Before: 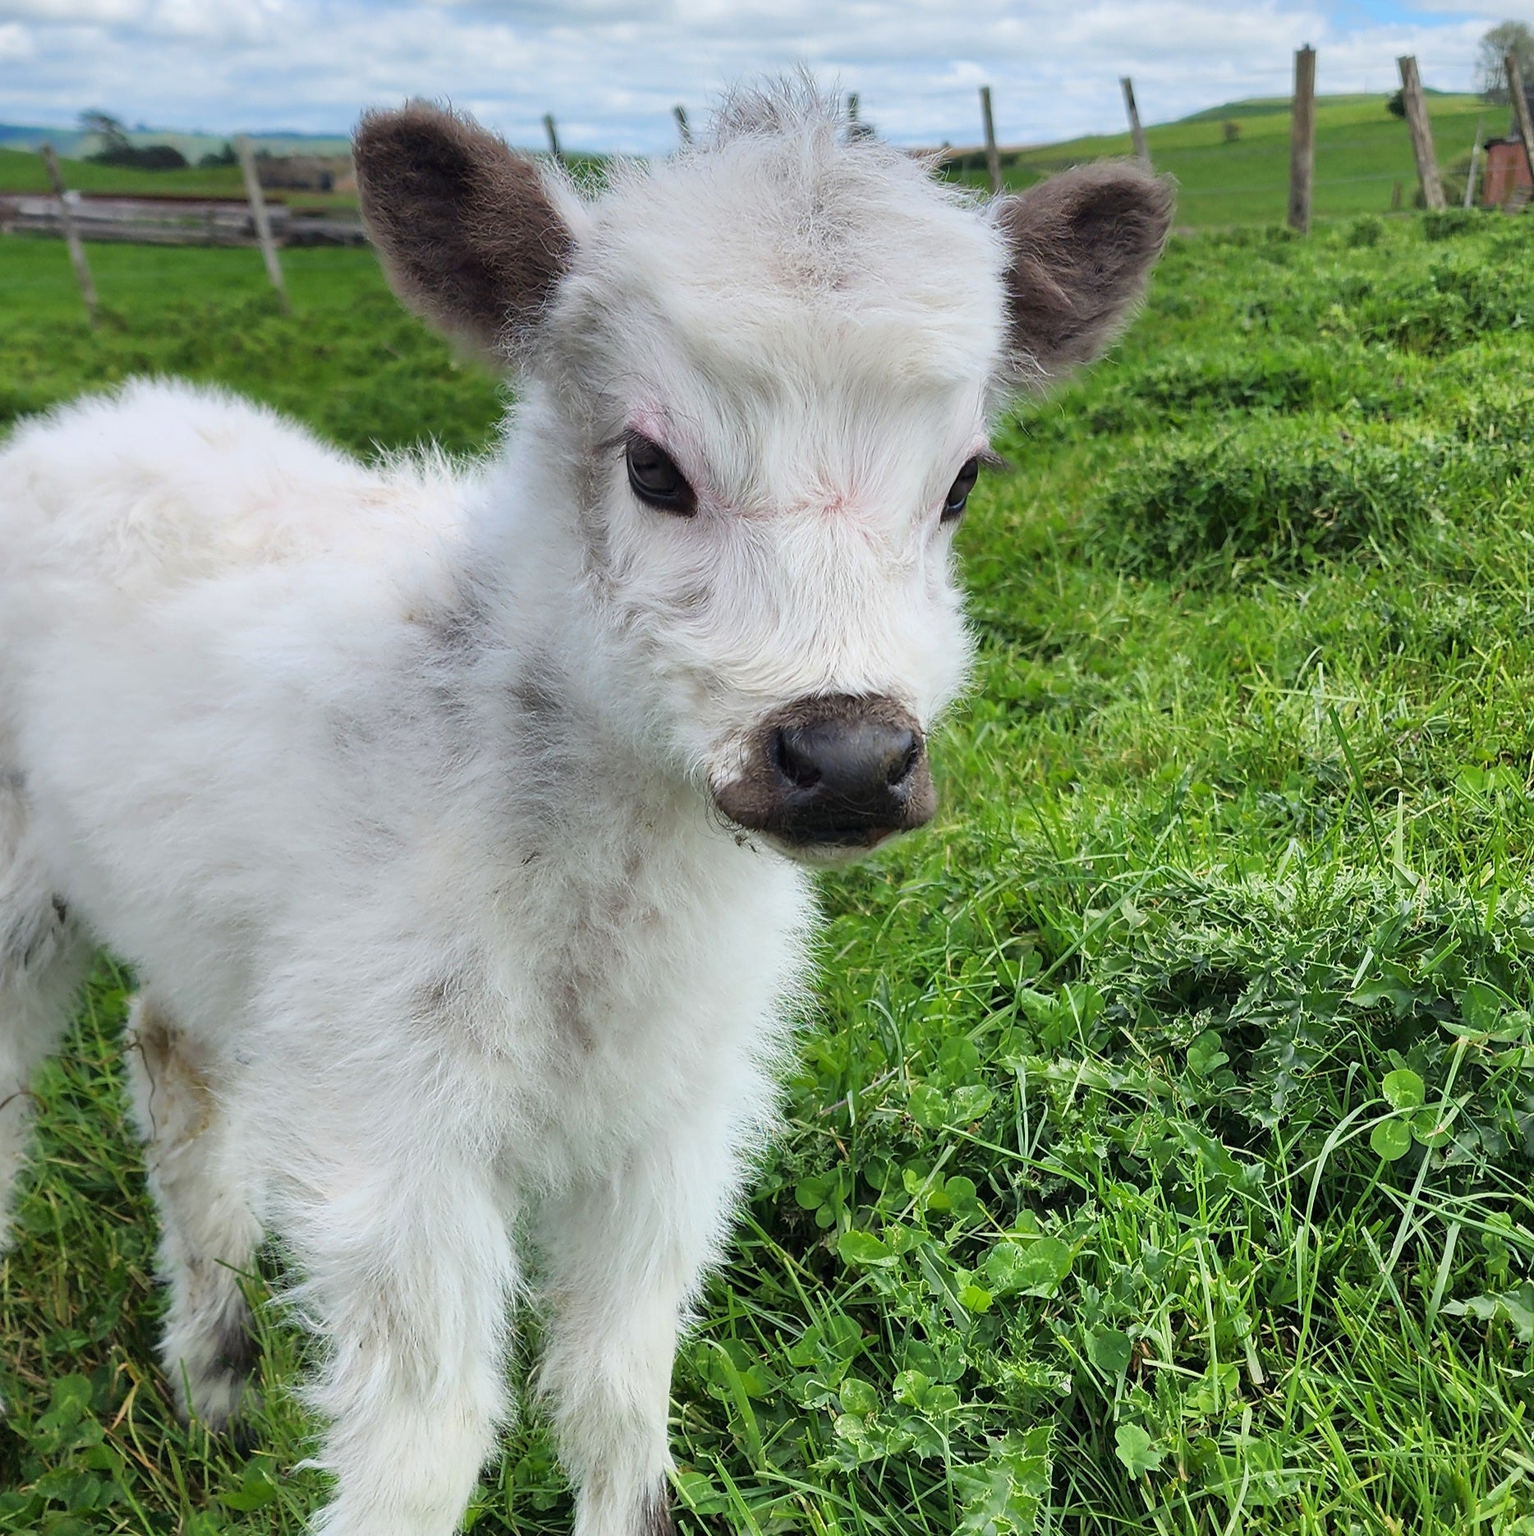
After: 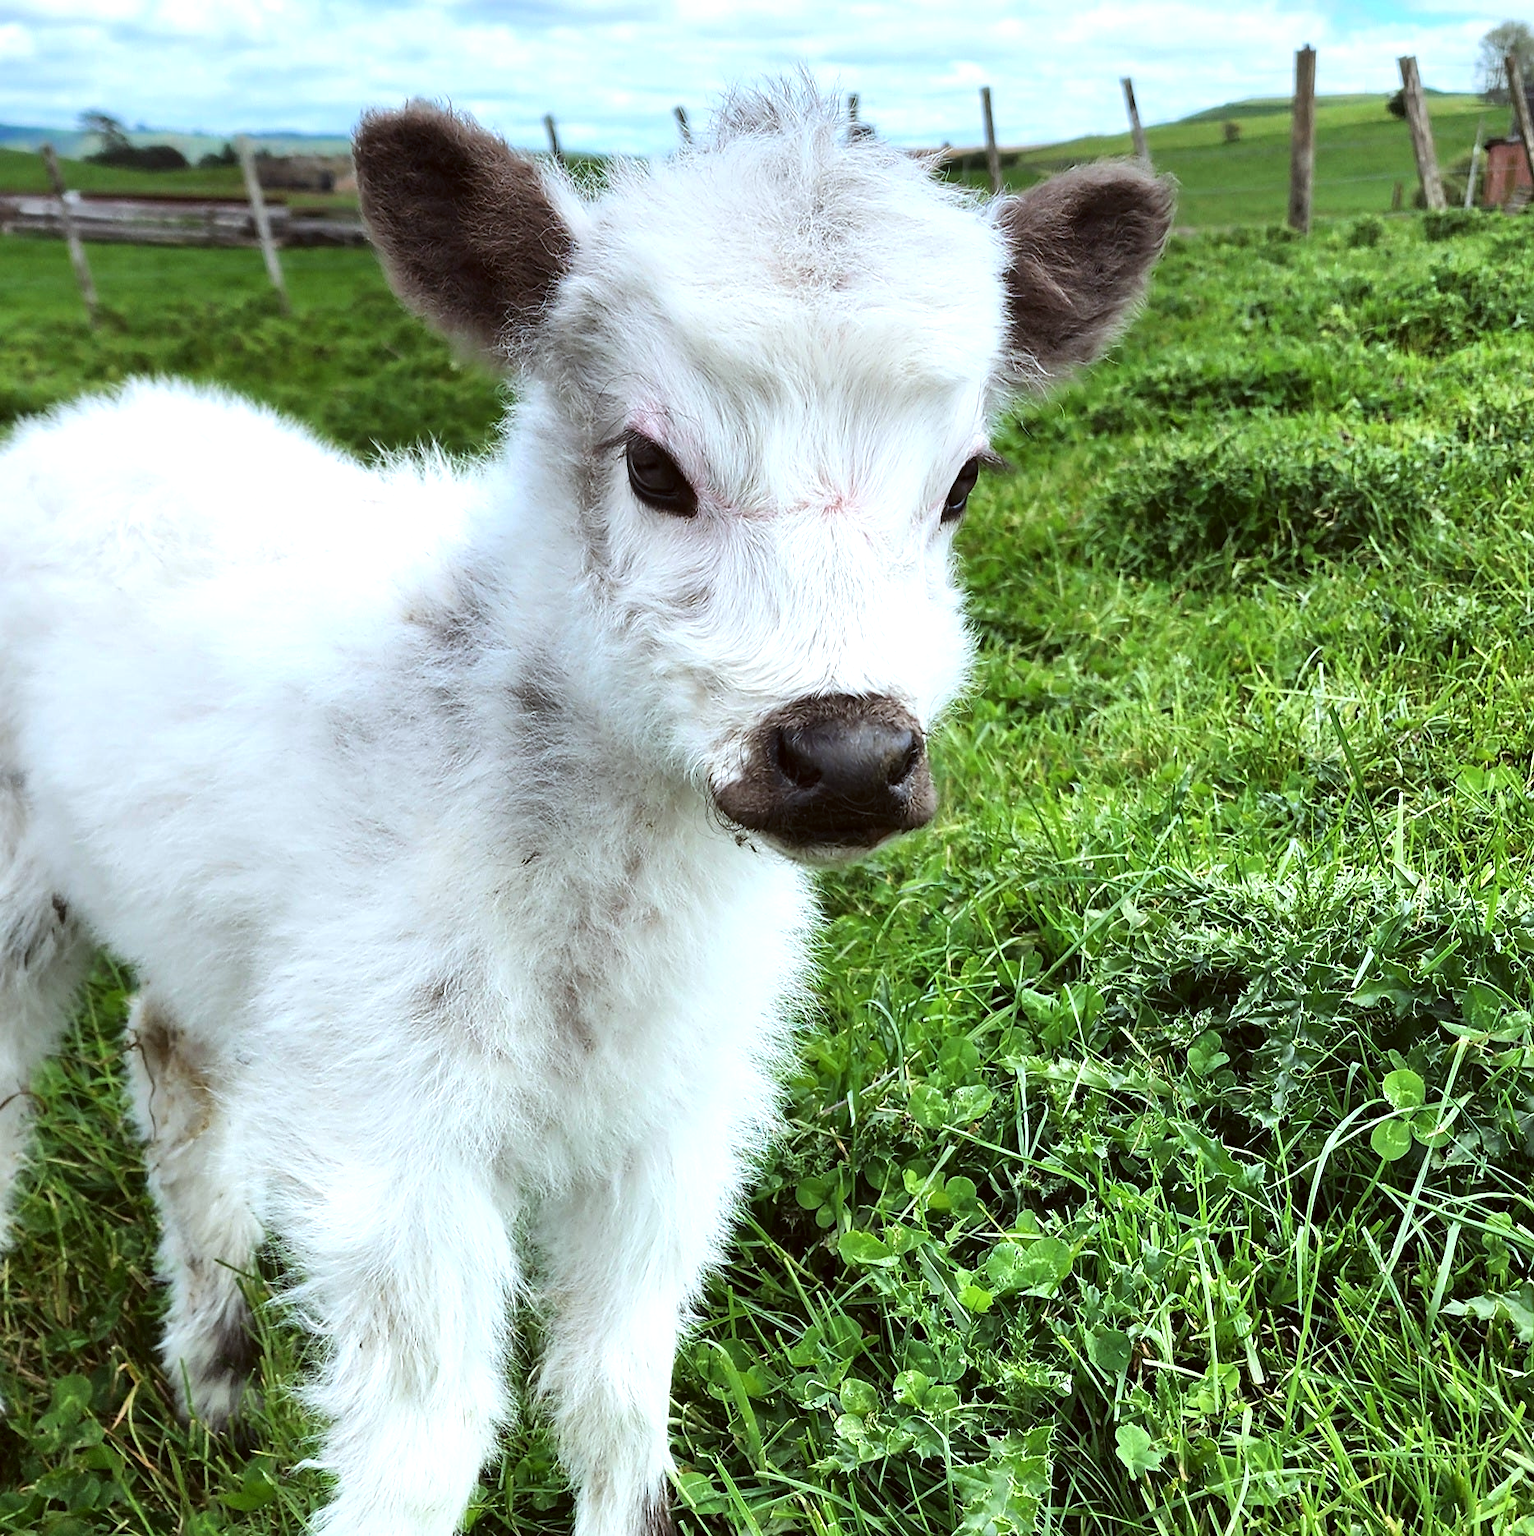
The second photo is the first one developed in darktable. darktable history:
tone equalizer: -8 EV -0.743 EV, -7 EV -0.683 EV, -6 EV -0.592 EV, -5 EV -0.423 EV, -3 EV 0.403 EV, -2 EV 0.6 EV, -1 EV 0.68 EV, +0 EV 0.774 EV, edges refinement/feathering 500, mask exposure compensation -1.57 EV, preserve details no
color correction: highlights a* -3.56, highlights b* -6.3, shadows a* 2.98, shadows b* 5.32
